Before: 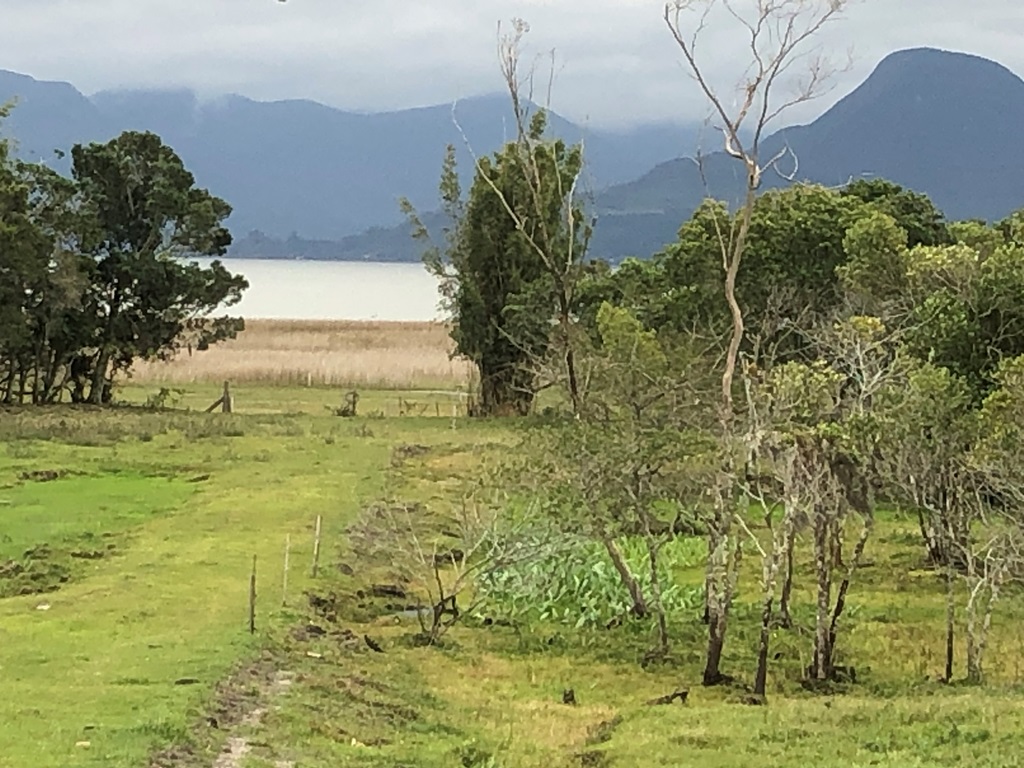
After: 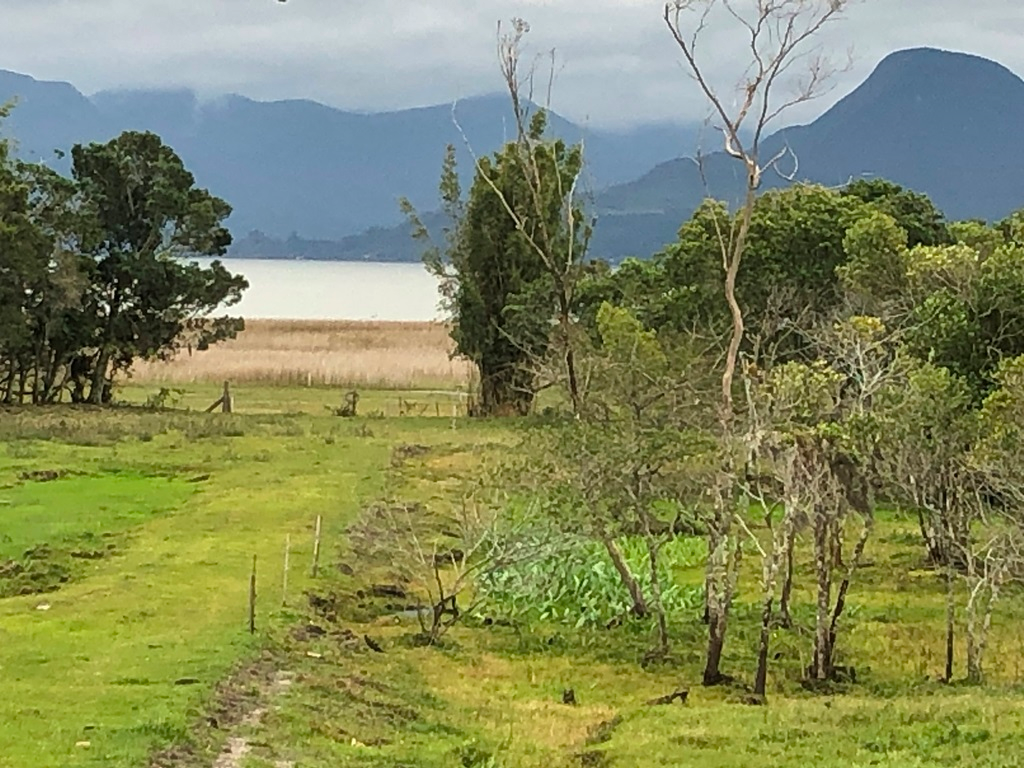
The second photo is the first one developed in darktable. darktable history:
tone equalizer: on, module defaults
shadows and highlights: shadows 39.38, highlights -54.35, low approximation 0.01, soften with gaussian
